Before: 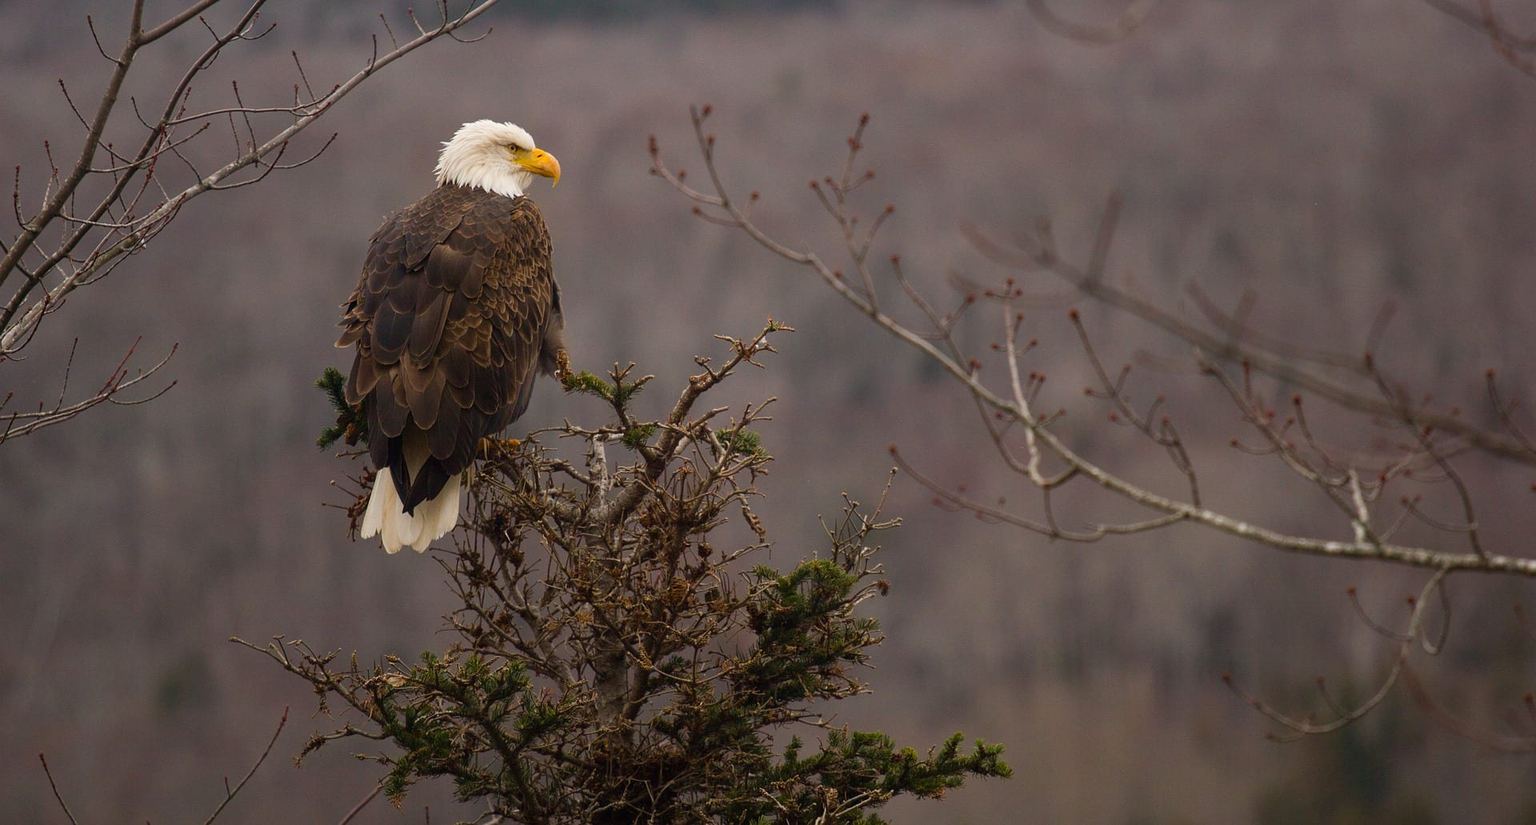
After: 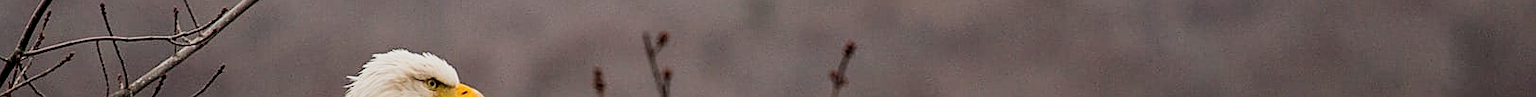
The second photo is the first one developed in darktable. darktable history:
local contrast: on, module defaults
filmic rgb: black relative exposure -5 EV, hardness 2.88, contrast 1.3, highlights saturation mix -30%
crop and rotate: left 9.644%, top 9.491%, right 6.021%, bottom 80.509%
sharpen: on, module defaults
